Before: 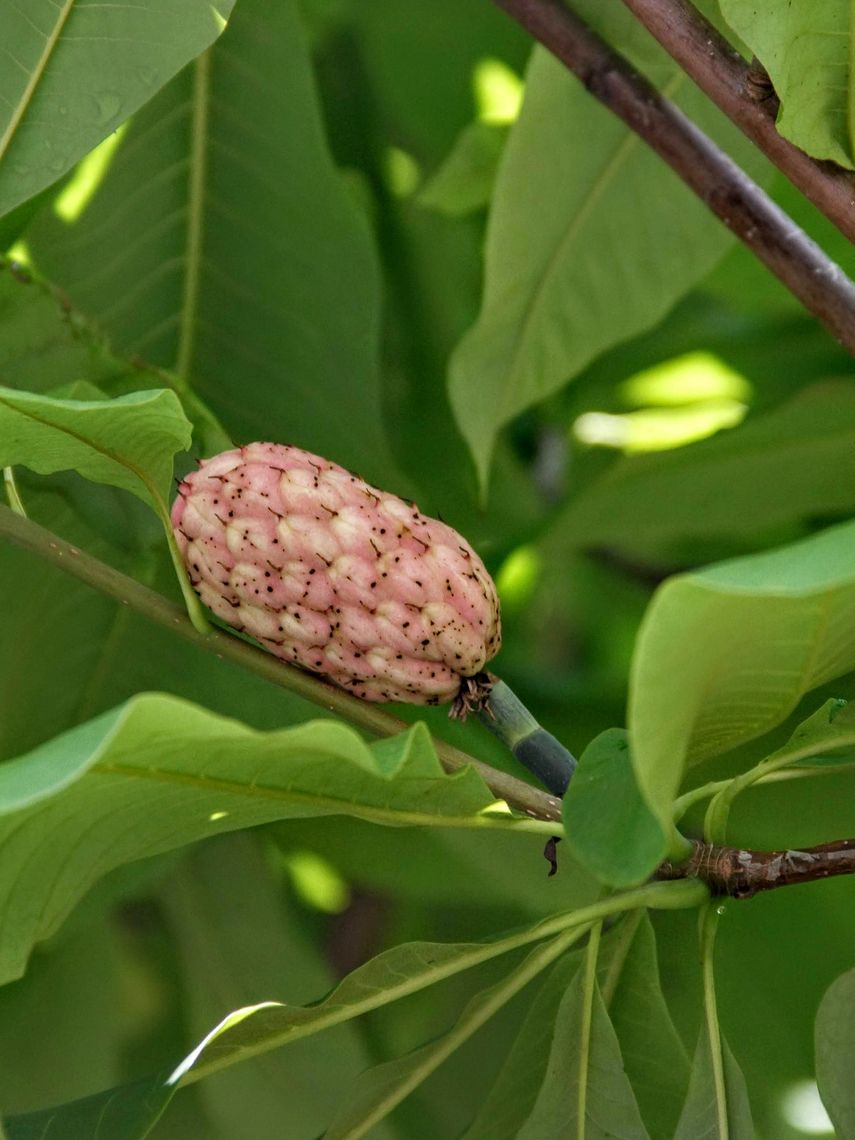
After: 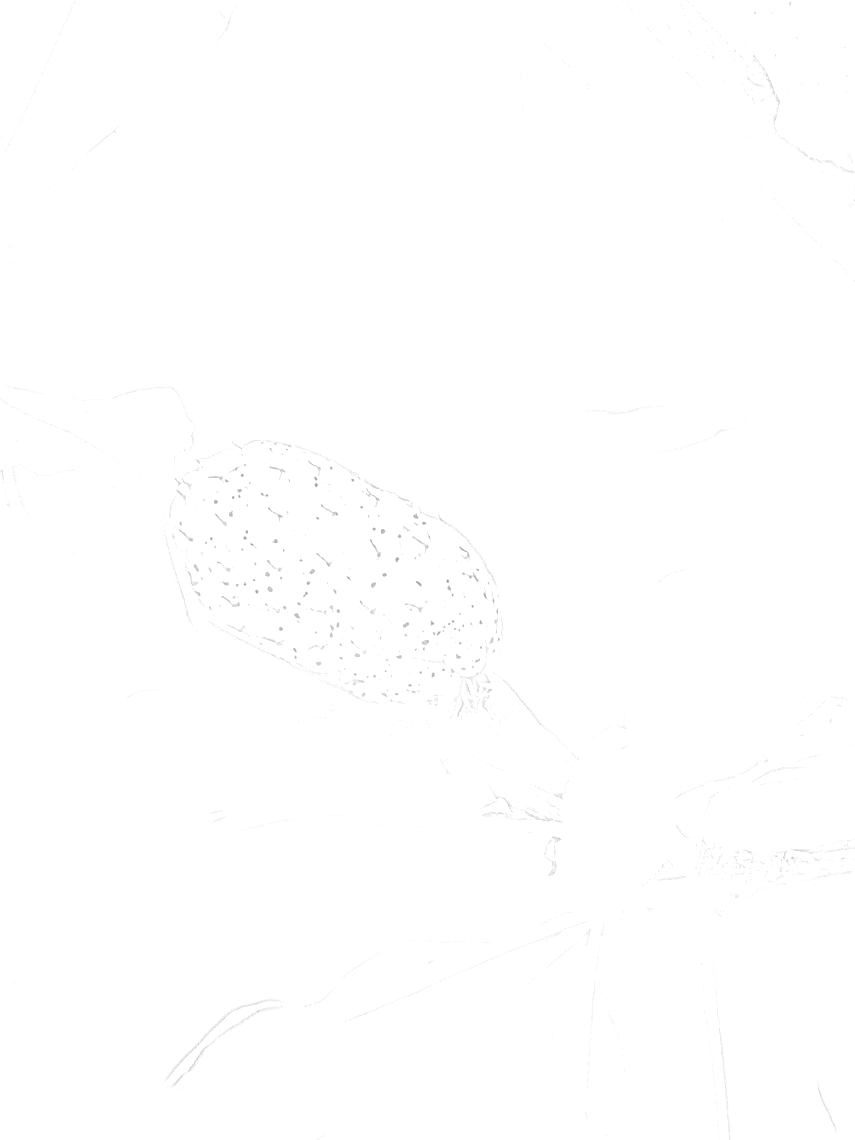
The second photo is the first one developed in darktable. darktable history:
highpass: sharpness 5.84%, contrast boost 8.44%
local contrast: highlights 100%, shadows 100%, detail 120%, midtone range 0.2
color balance rgb: perceptual saturation grading › global saturation 25%, perceptual brilliance grading › global brilliance 35%, perceptual brilliance grading › highlights 50%, perceptual brilliance grading › mid-tones 60%, perceptual brilliance grading › shadows 35%, global vibrance 20%
